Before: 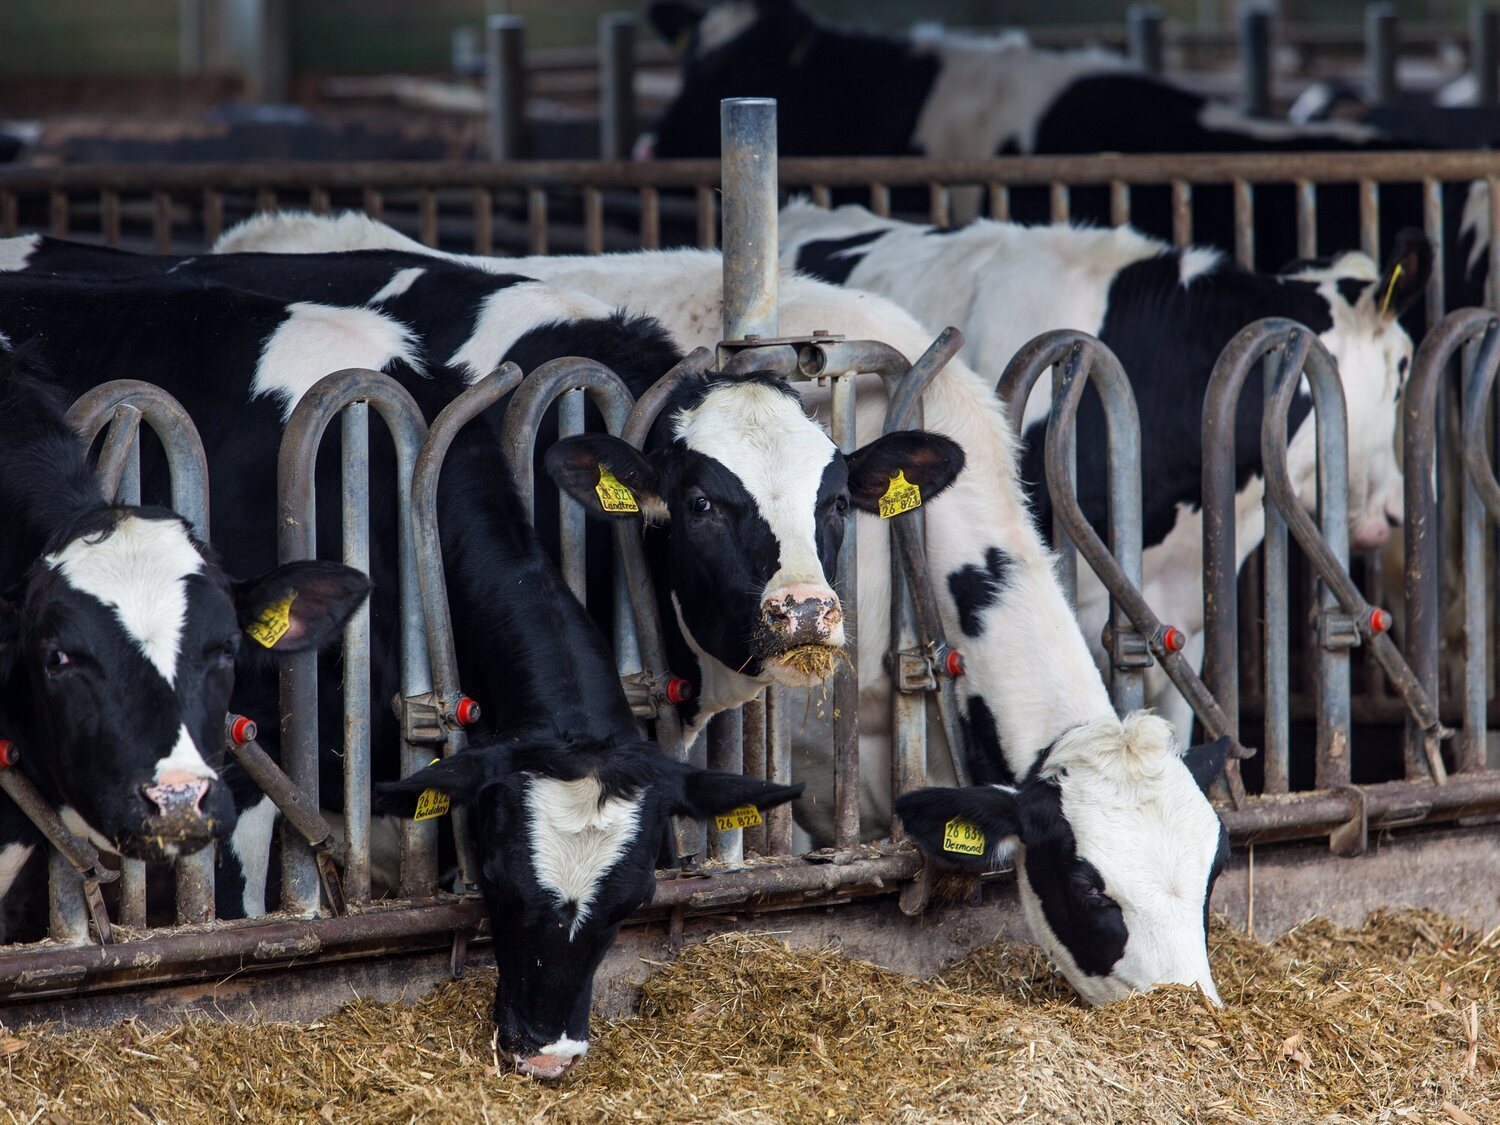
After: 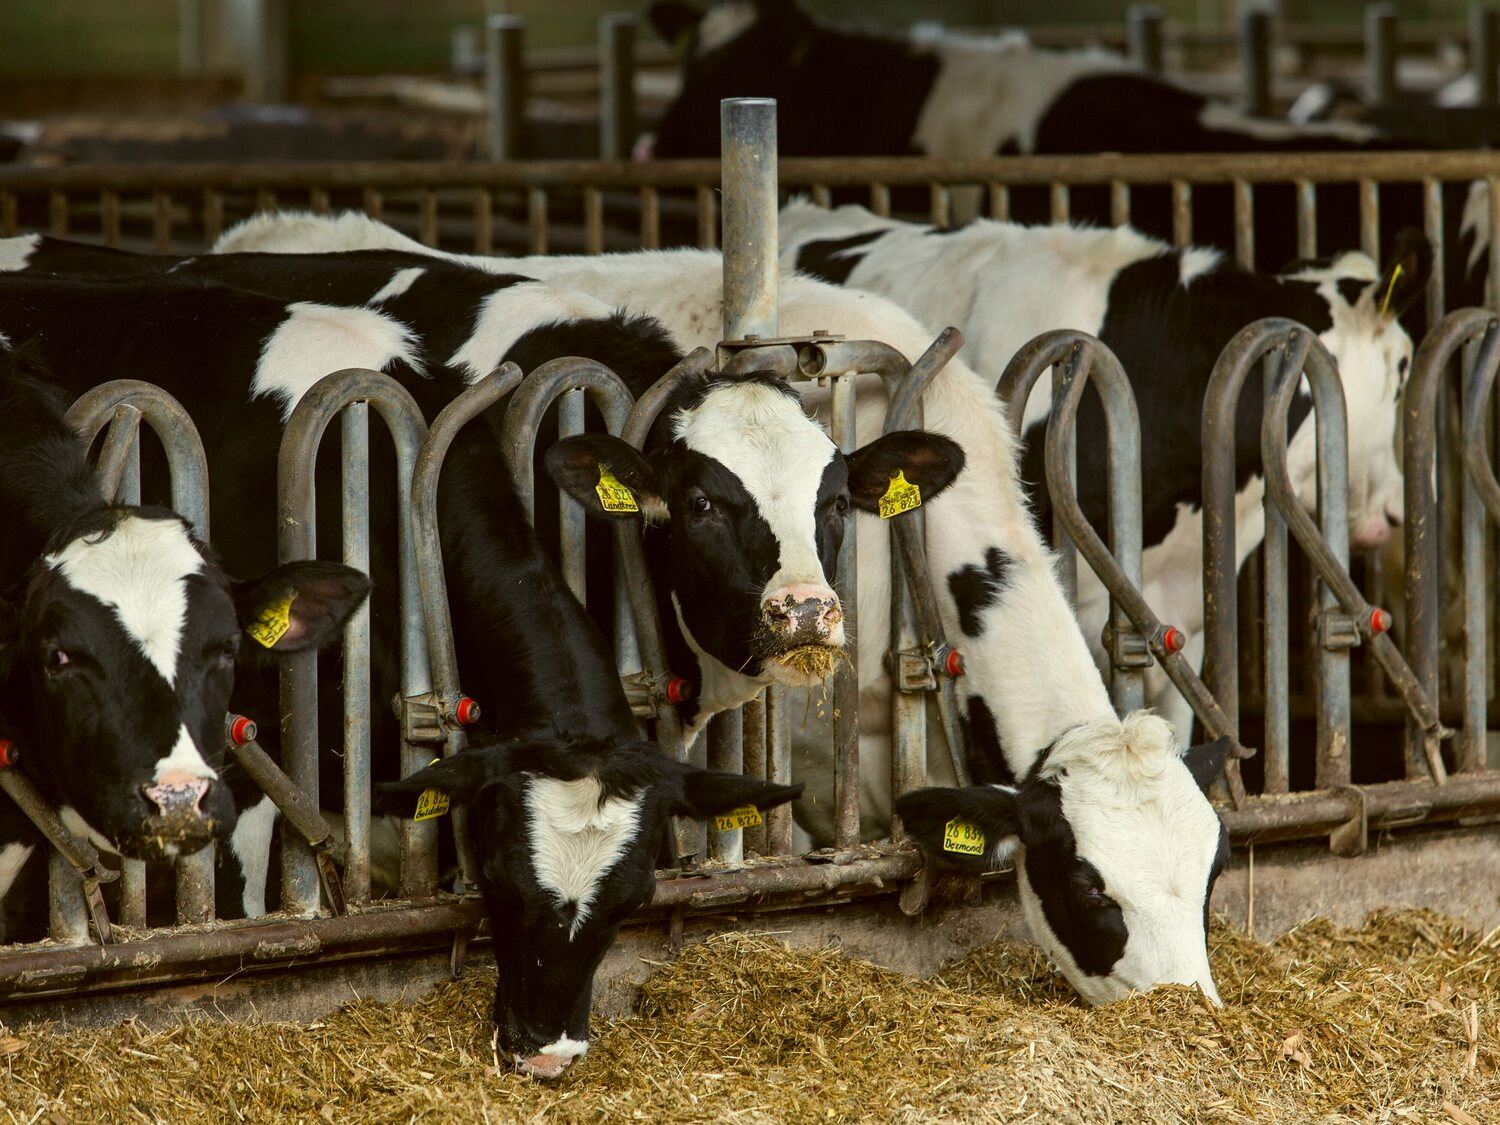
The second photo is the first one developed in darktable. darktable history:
color correction: highlights a* -1.43, highlights b* 10.47, shadows a* 0.299, shadows b* 18.87
